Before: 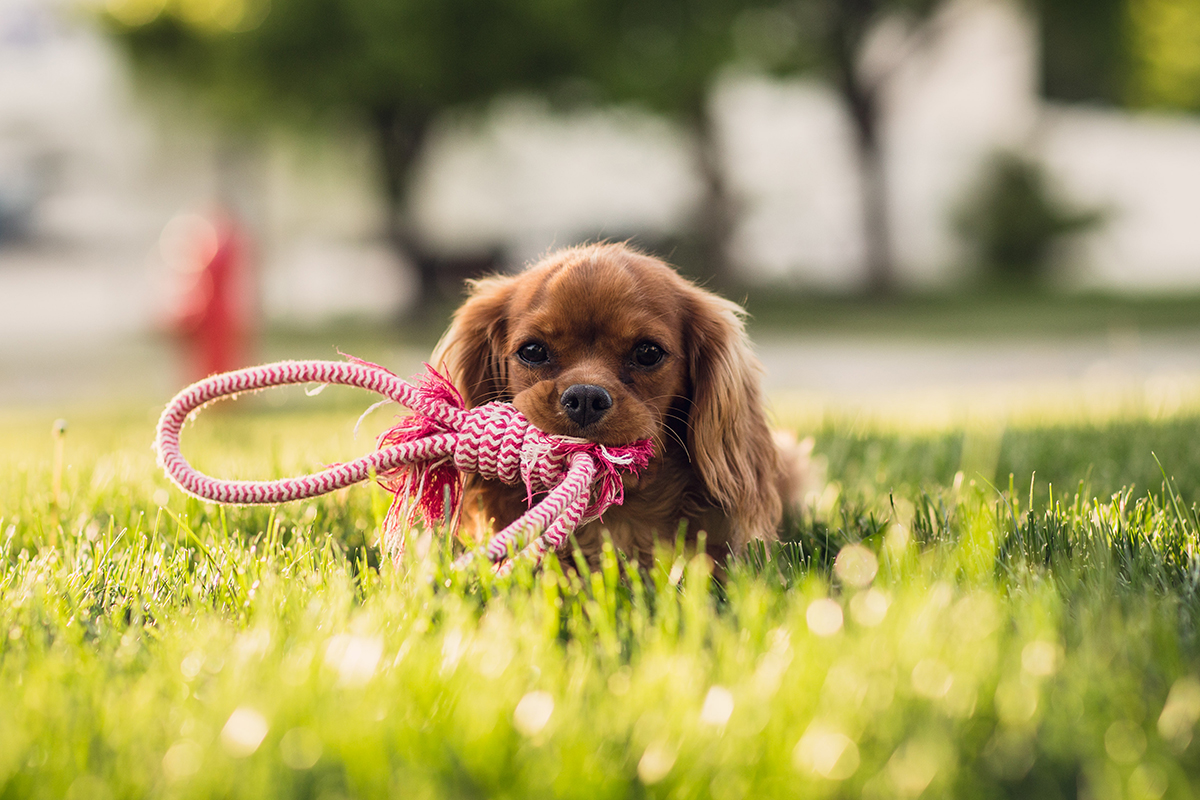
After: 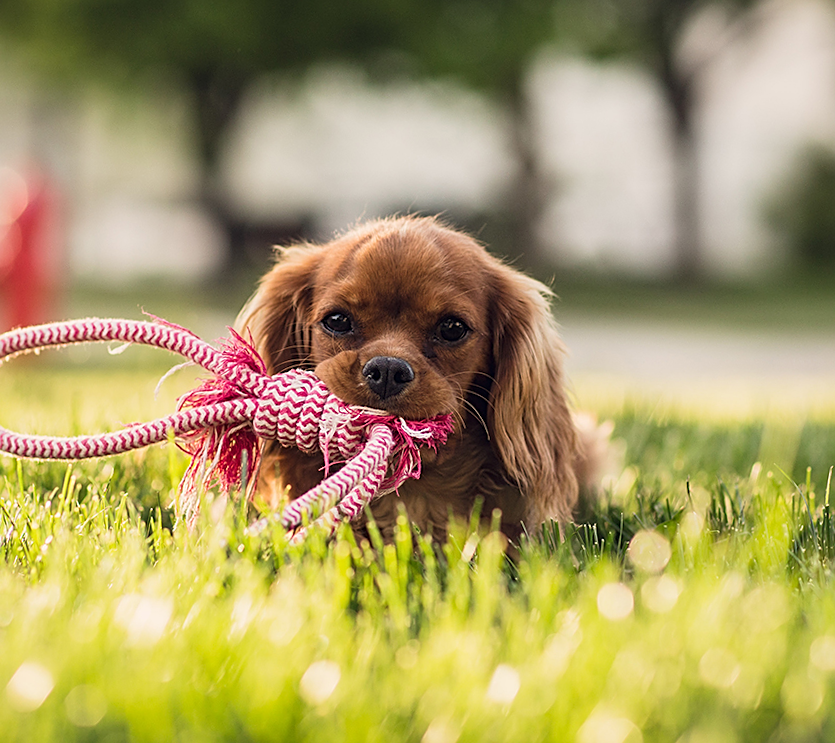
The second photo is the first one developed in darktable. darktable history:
crop and rotate: angle -2.9°, left 14.089%, top 0.025%, right 11.056%, bottom 0.064%
sharpen: on, module defaults
